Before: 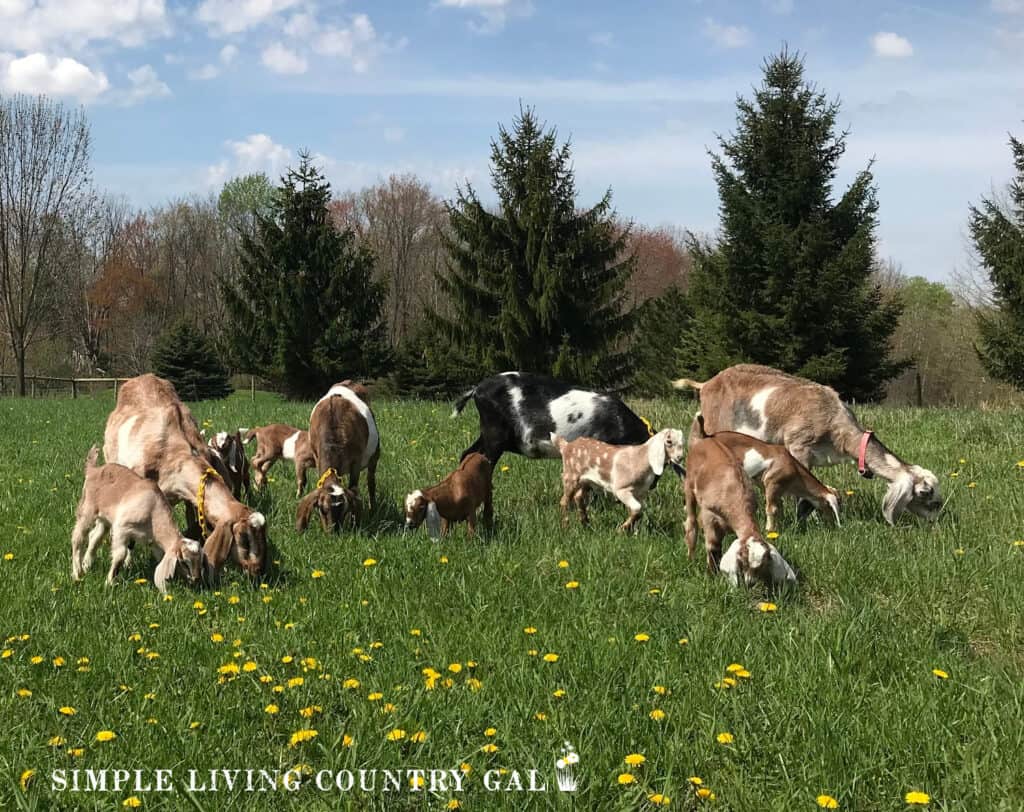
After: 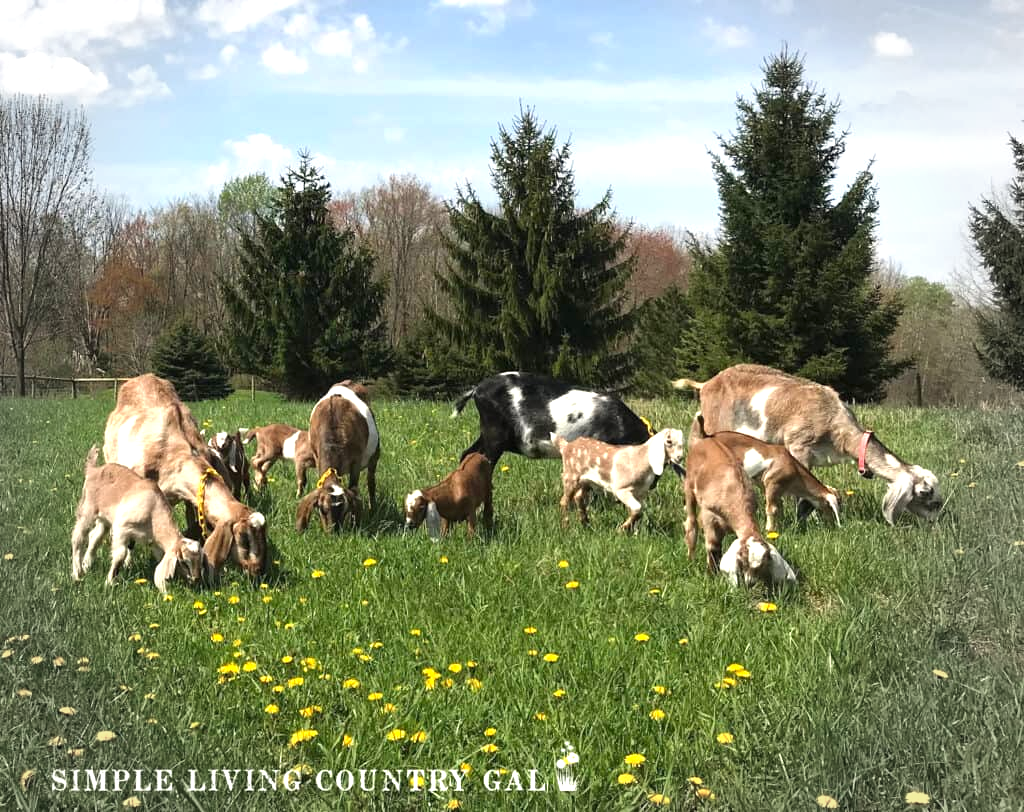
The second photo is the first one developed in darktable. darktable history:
color correction: highlights b* 2.96
exposure: black level correction 0, exposure 0.704 EV, compensate exposure bias true, compensate highlight preservation false
vignetting: fall-off start 76.72%, fall-off radius 26.56%, brightness -0.152, center (-0.032, -0.036), width/height ratio 0.967, unbound false
